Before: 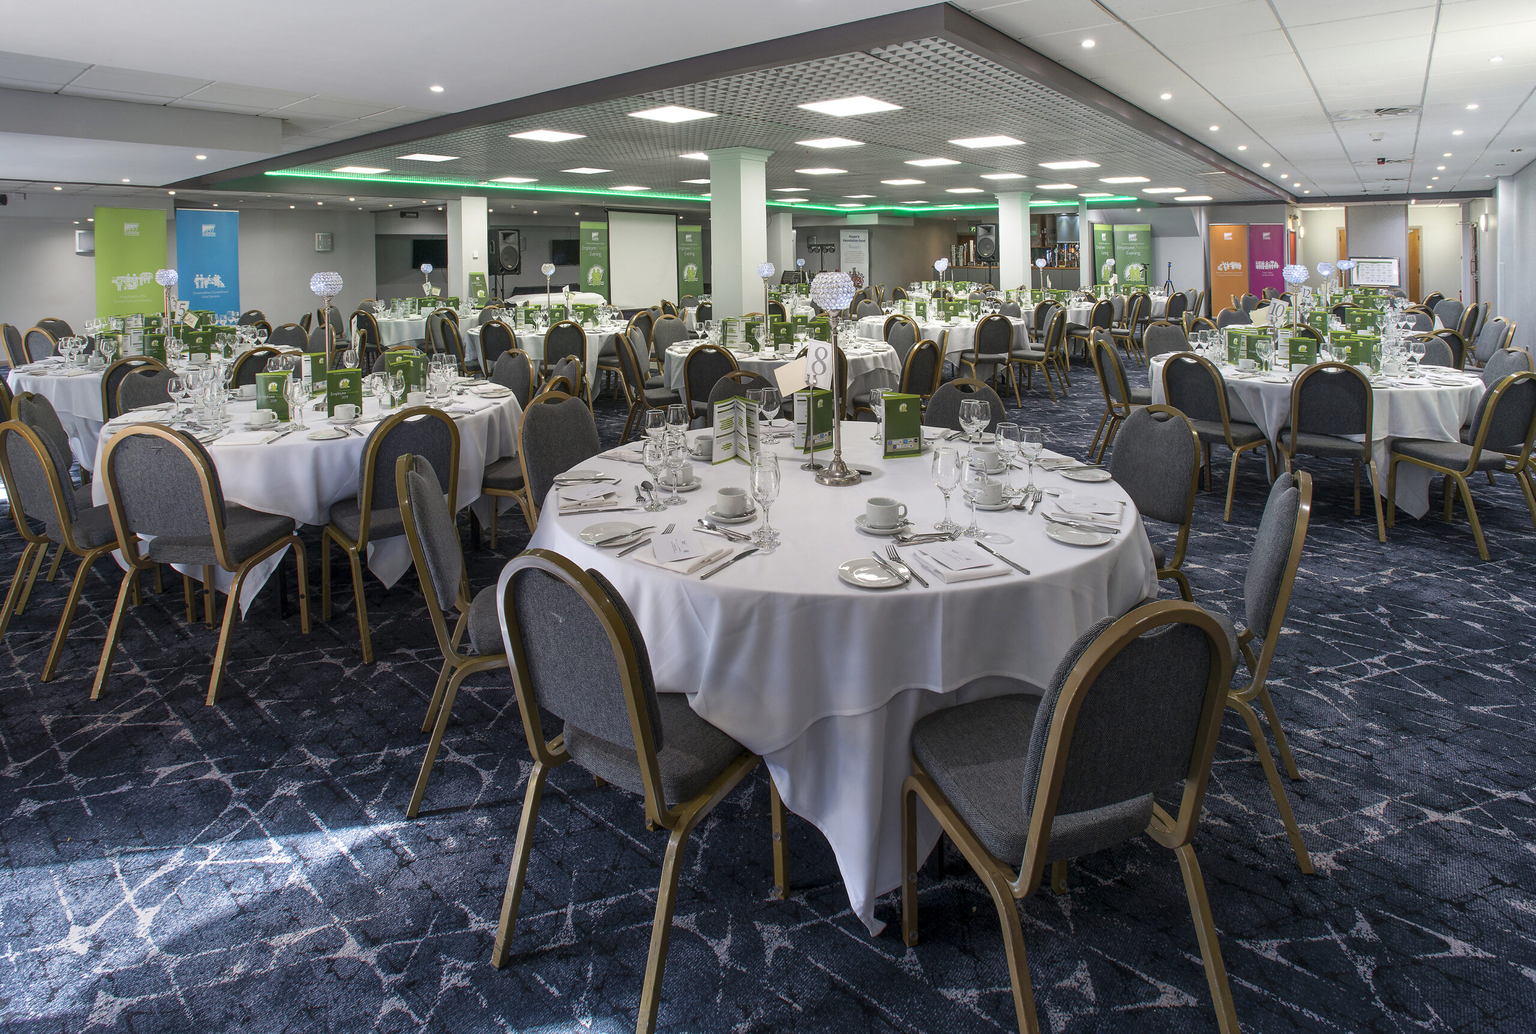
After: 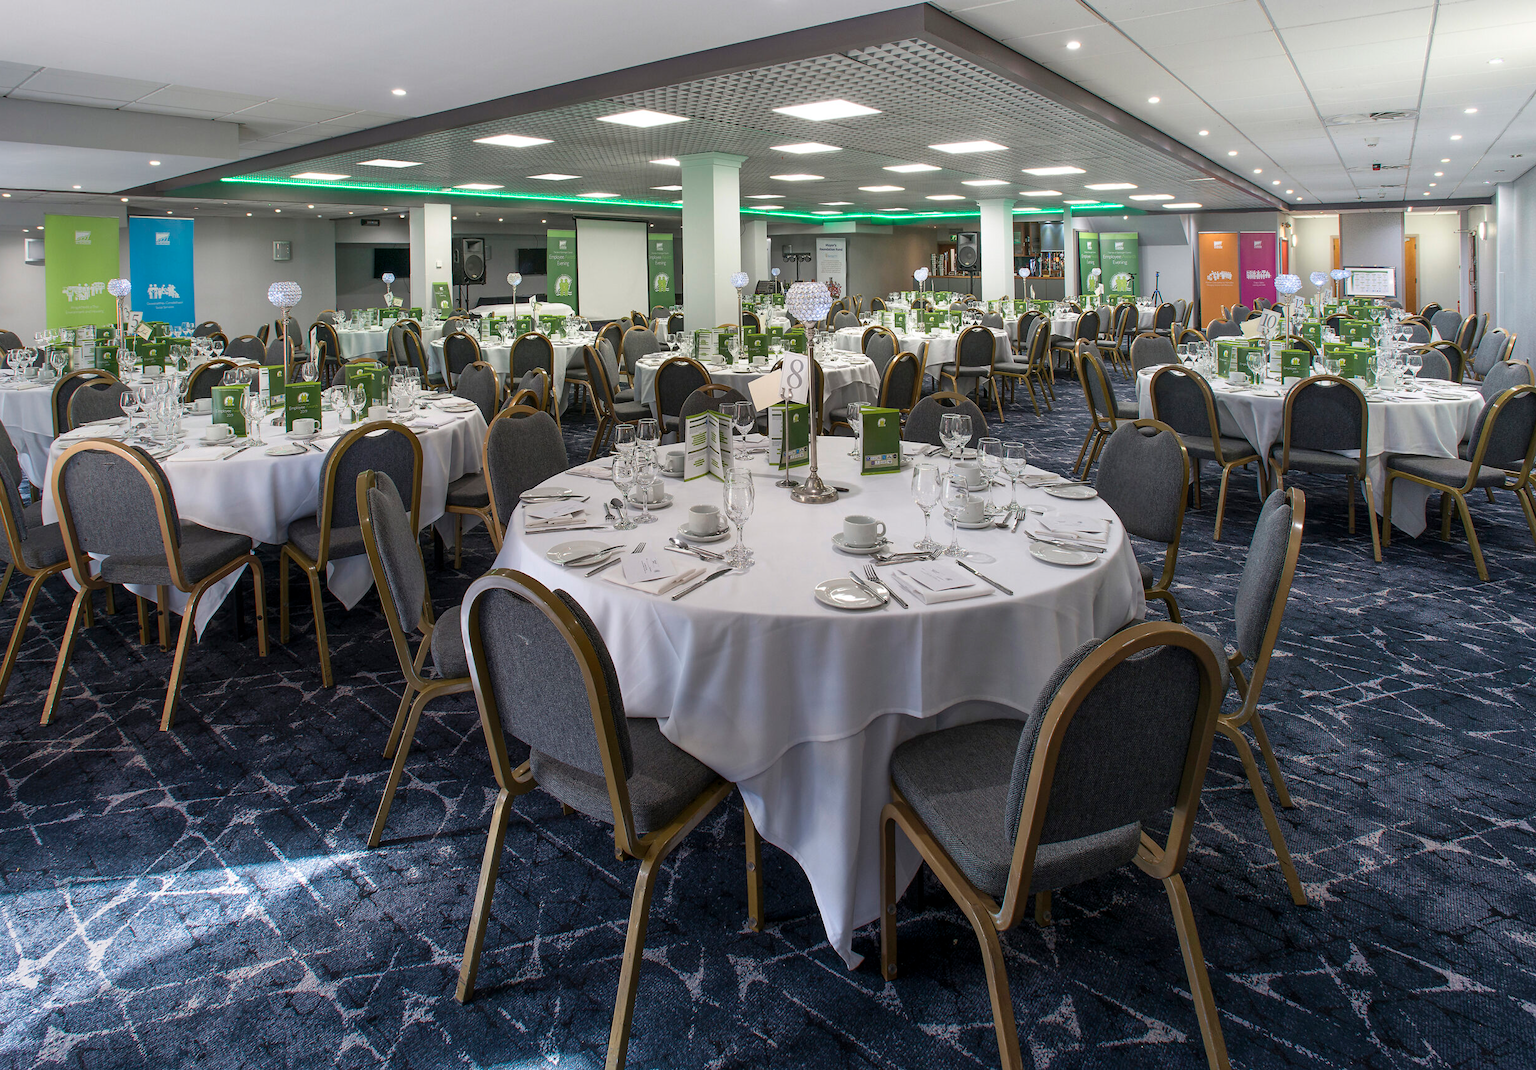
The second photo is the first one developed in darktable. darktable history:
crop and rotate: left 3.372%
